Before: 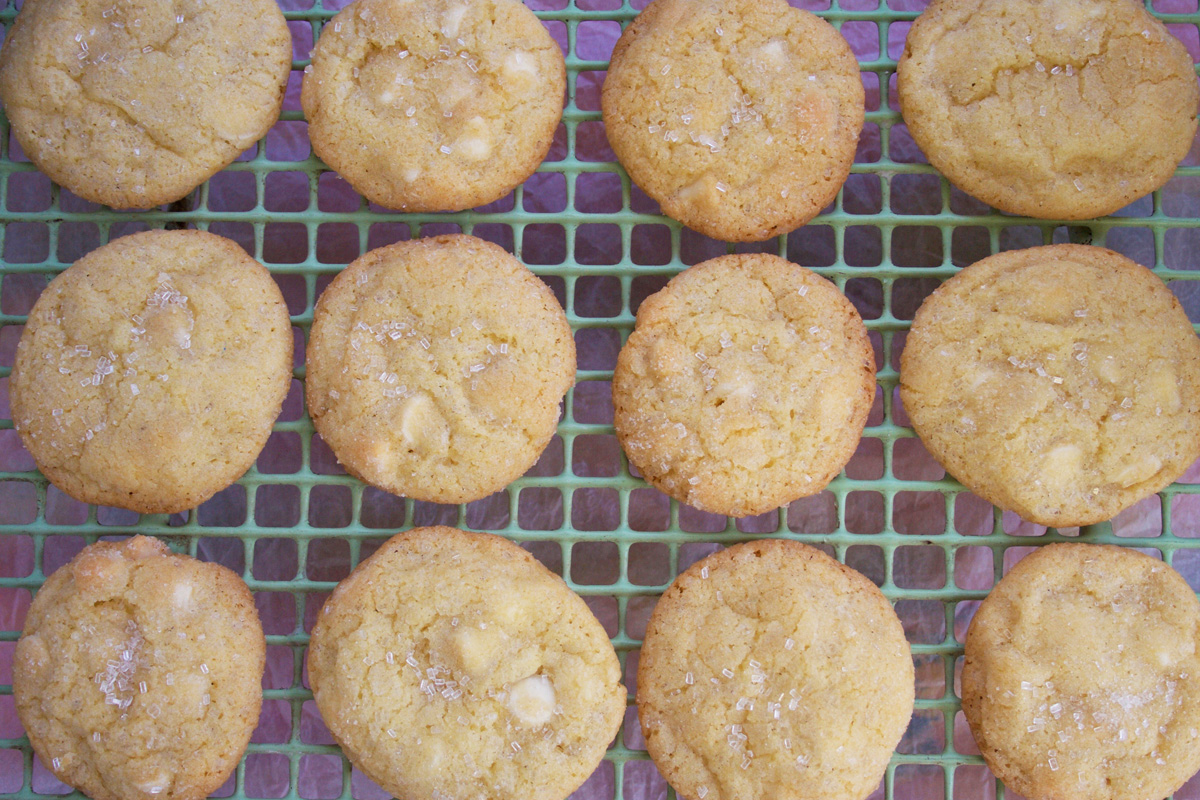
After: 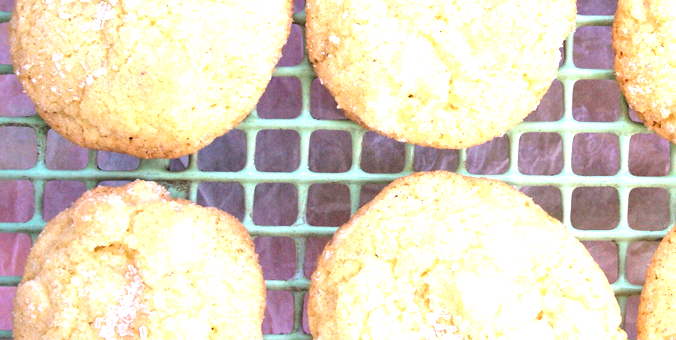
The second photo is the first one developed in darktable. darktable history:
exposure: black level correction 0, exposure 0.7 EV, compensate exposure bias true, compensate highlight preservation false
crop: top 44.483%, right 43.593%, bottom 12.892%
tone equalizer: -8 EV -0.75 EV, -7 EV -0.7 EV, -6 EV -0.6 EV, -5 EV -0.4 EV, -3 EV 0.4 EV, -2 EV 0.6 EV, -1 EV 0.7 EV, +0 EV 0.75 EV, edges refinement/feathering 500, mask exposure compensation -1.57 EV, preserve details no
